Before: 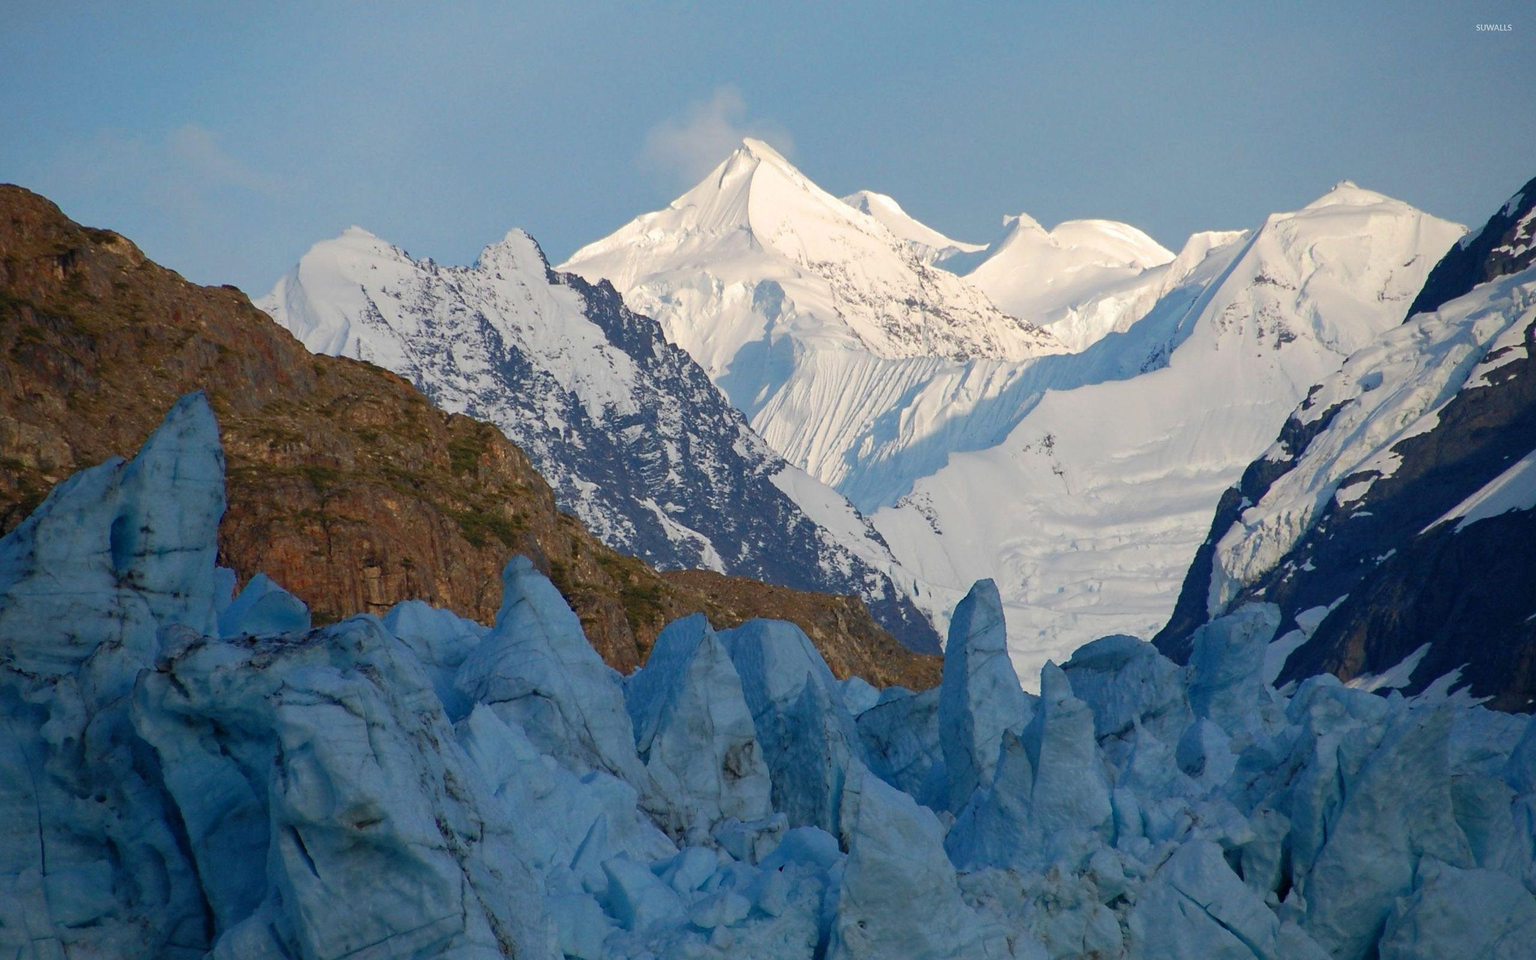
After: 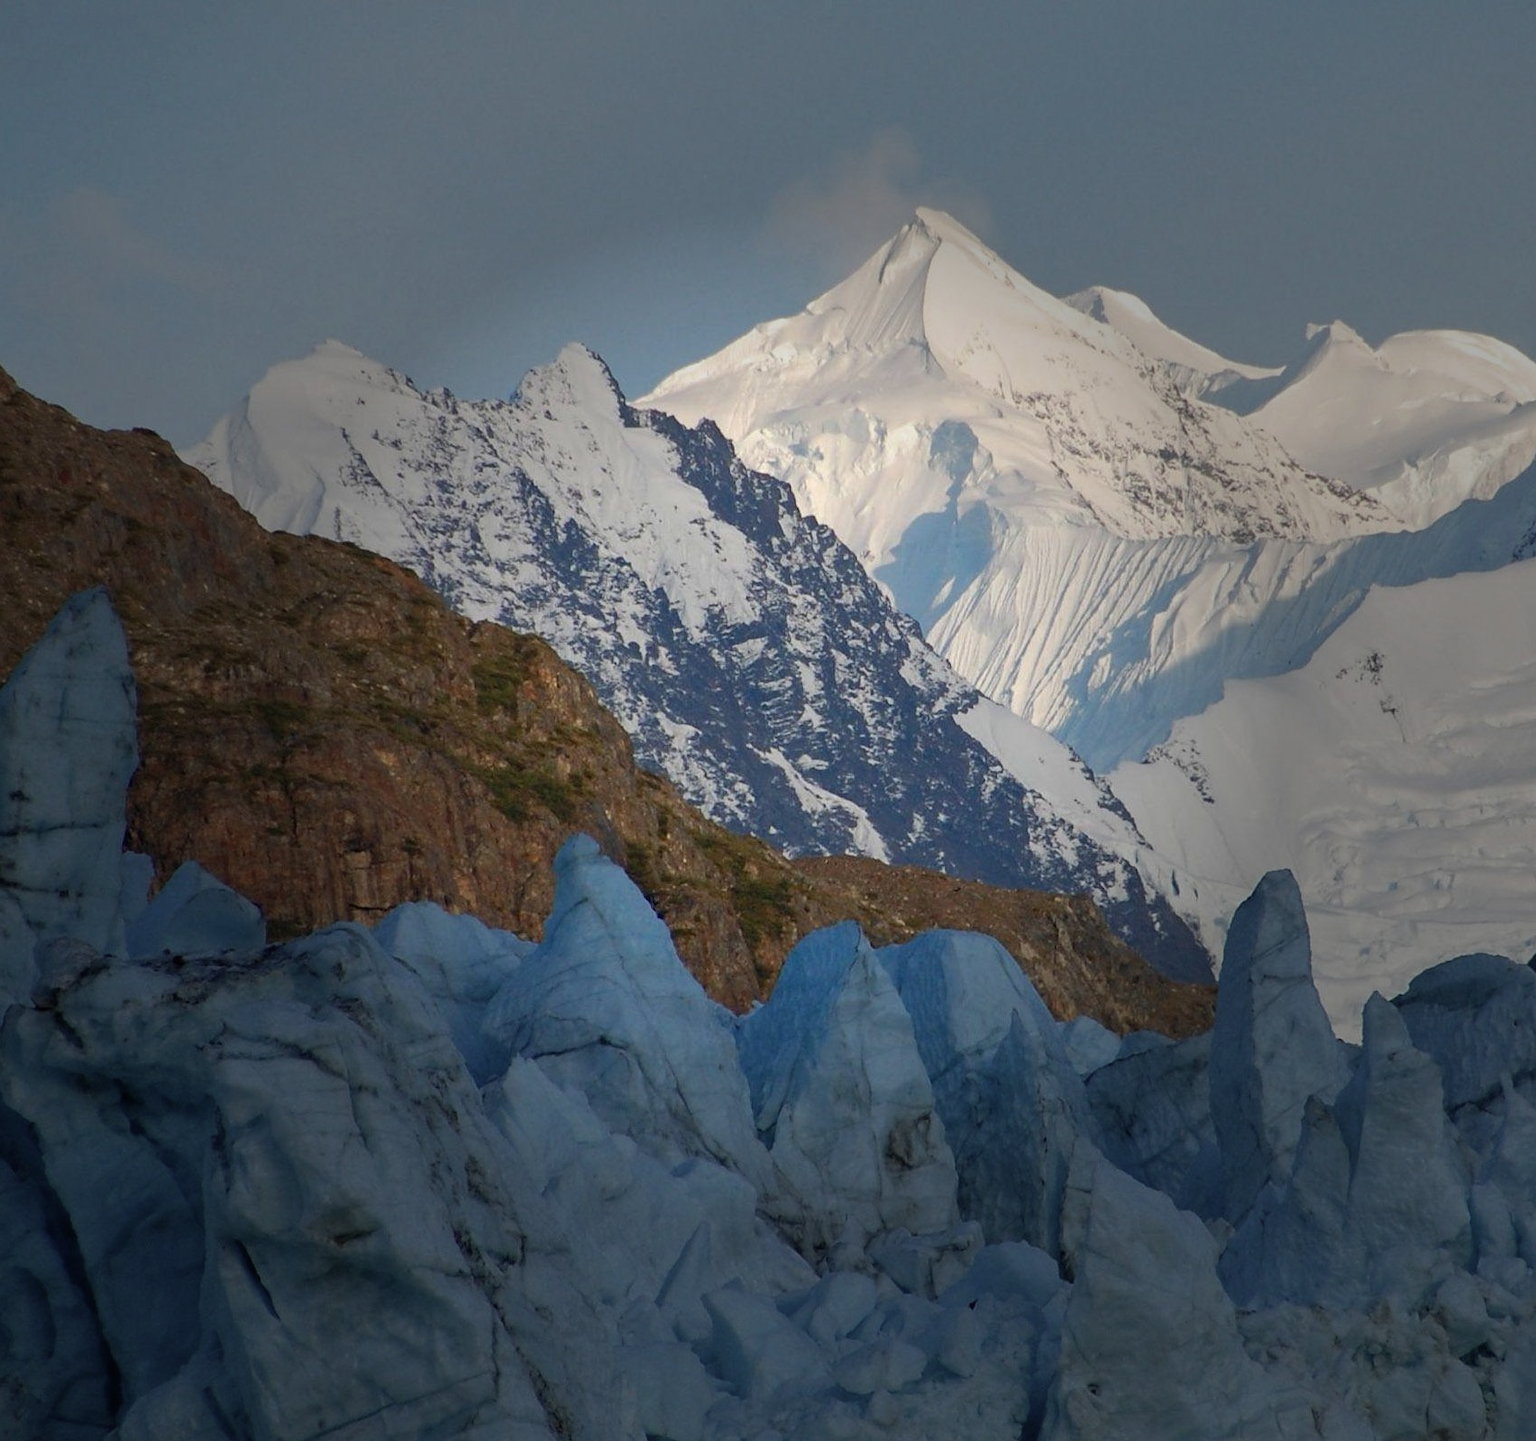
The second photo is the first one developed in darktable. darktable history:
crop and rotate: left 8.735%, right 24.667%
vignetting: fall-off start 31.68%, fall-off radius 35.3%, brightness -0.576, saturation -0.246
contrast brightness saturation: saturation -0.056
